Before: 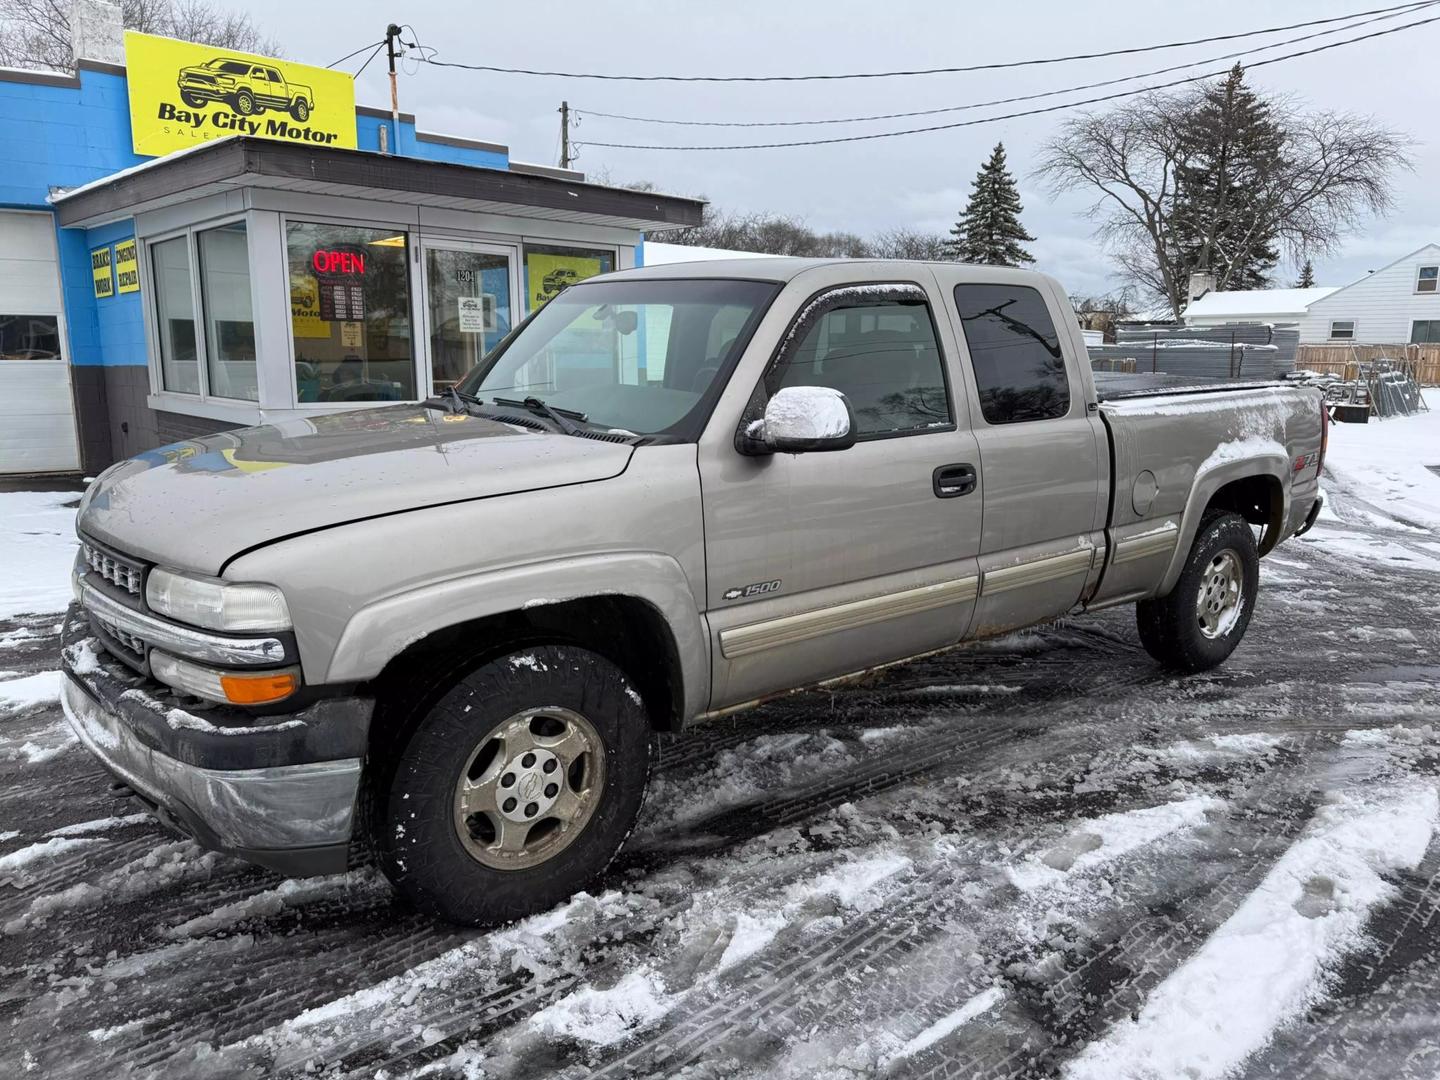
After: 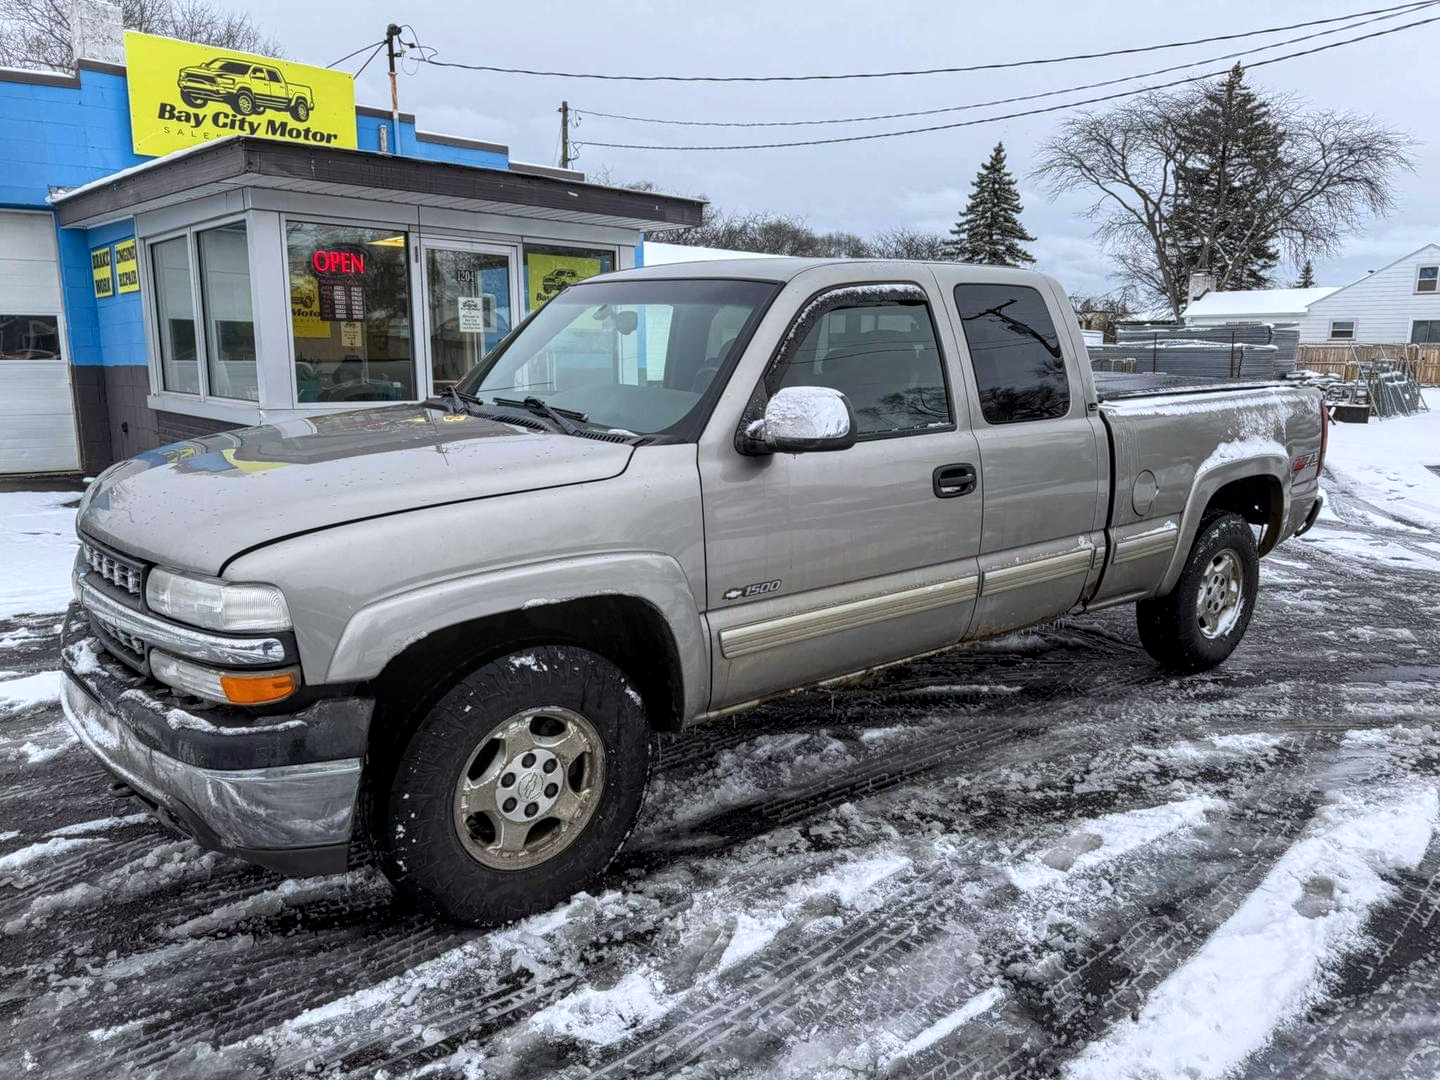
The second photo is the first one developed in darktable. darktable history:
white balance: red 0.98, blue 1.034
local contrast: on, module defaults
